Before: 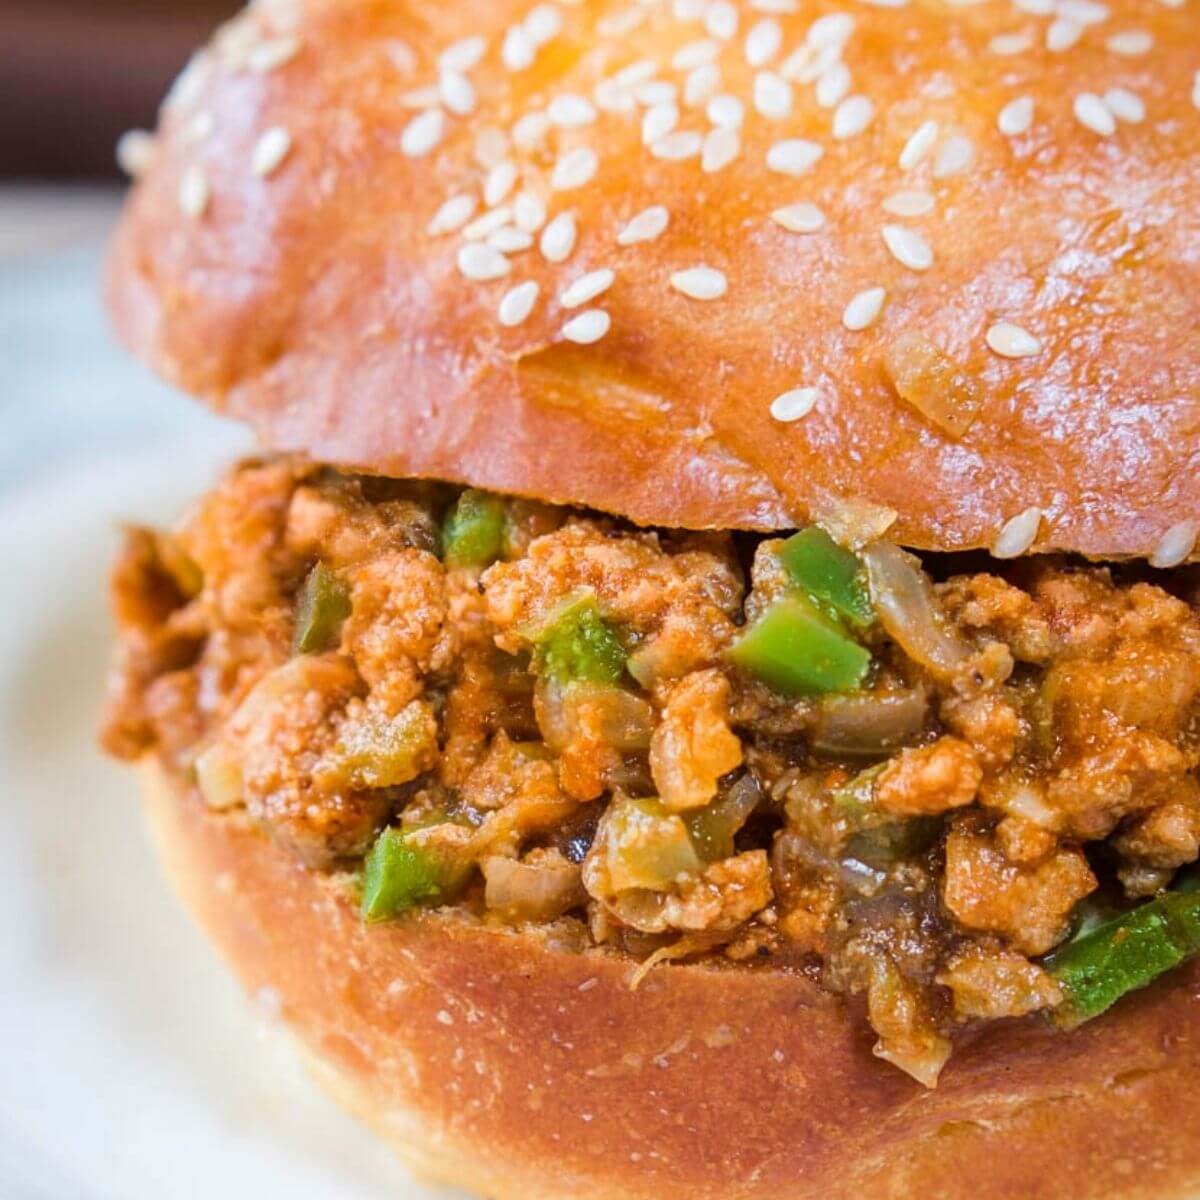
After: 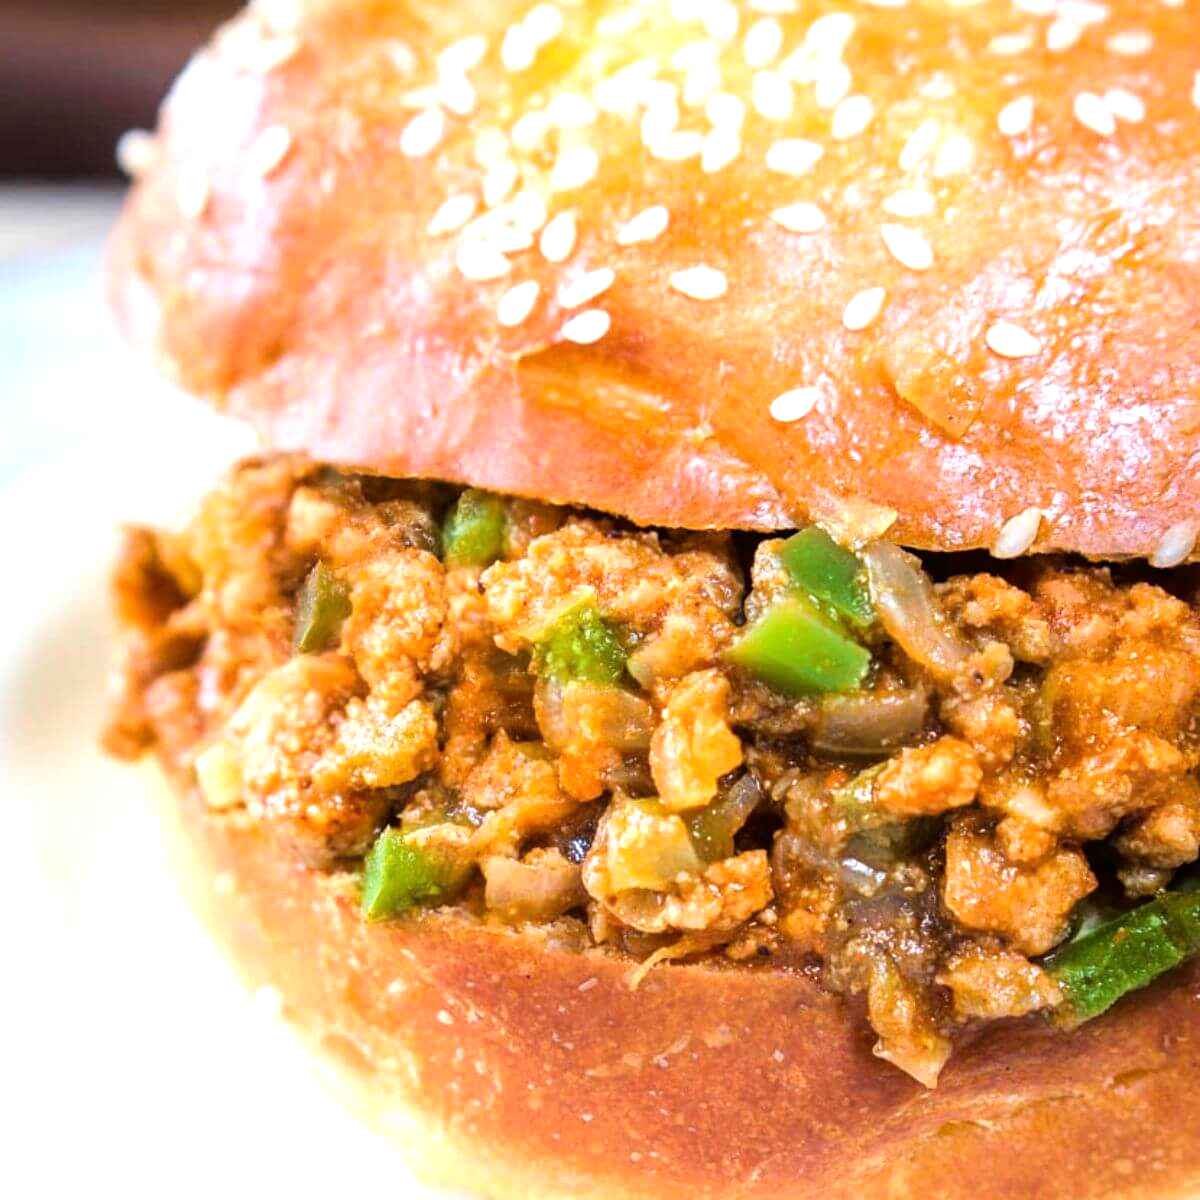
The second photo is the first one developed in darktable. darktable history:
tone equalizer: -8 EV -0.778 EV, -7 EV -0.706 EV, -6 EV -0.614 EV, -5 EV -0.39 EV, -3 EV 0.389 EV, -2 EV 0.6 EV, -1 EV 0.688 EV, +0 EV 0.761 EV, mask exposure compensation -0.514 EV
